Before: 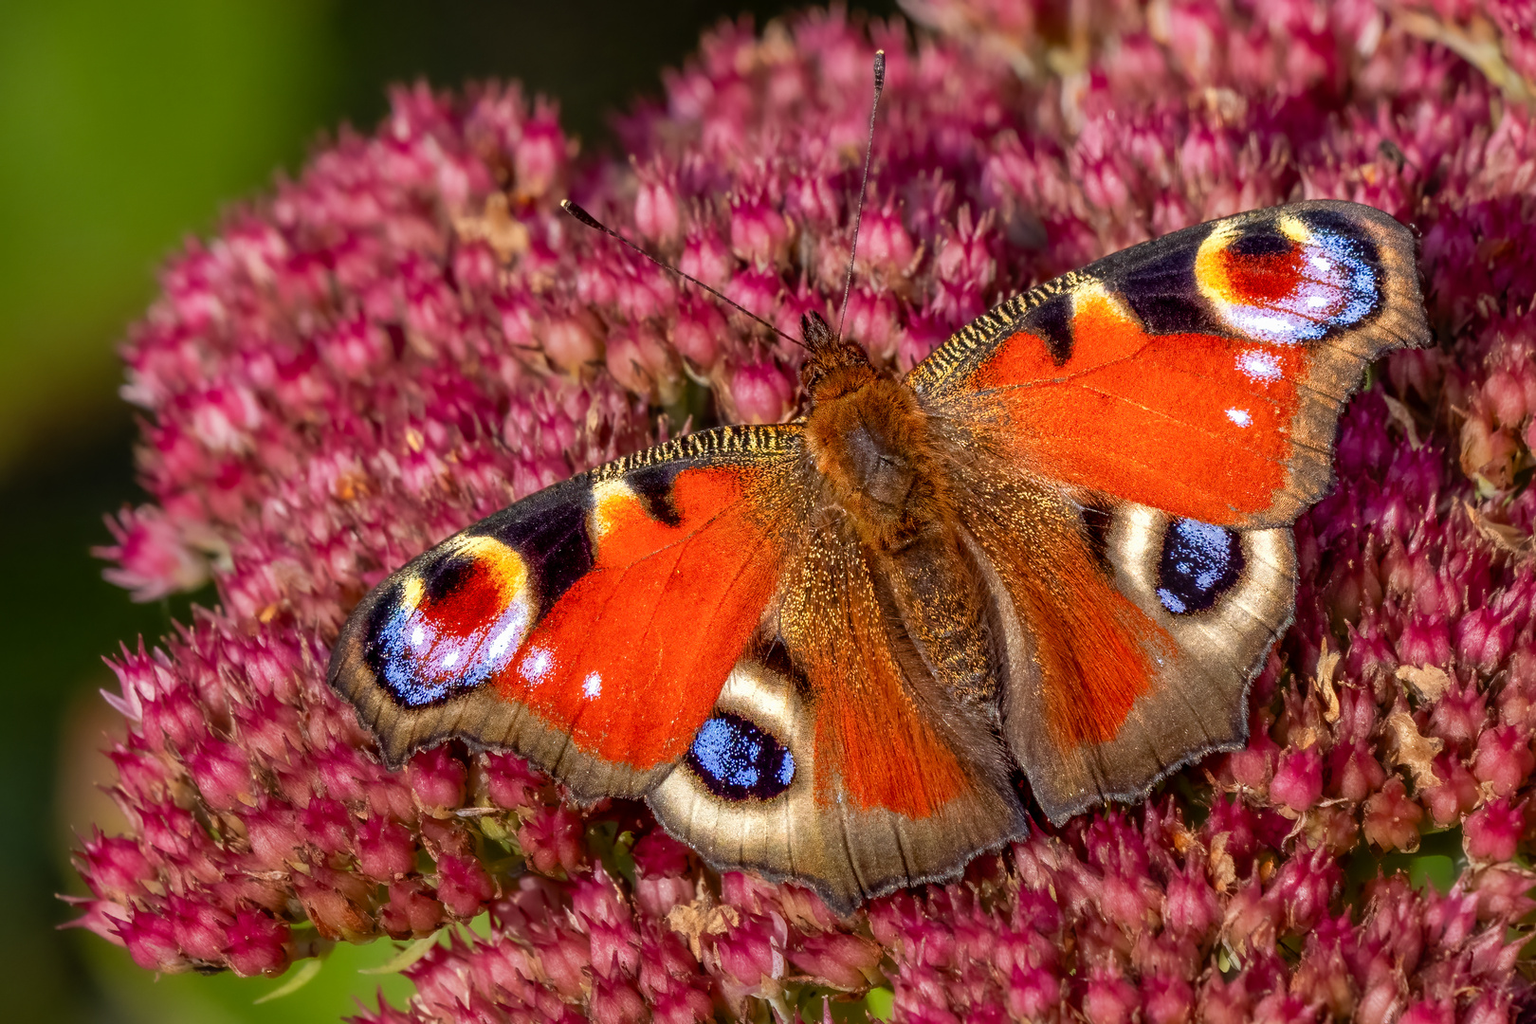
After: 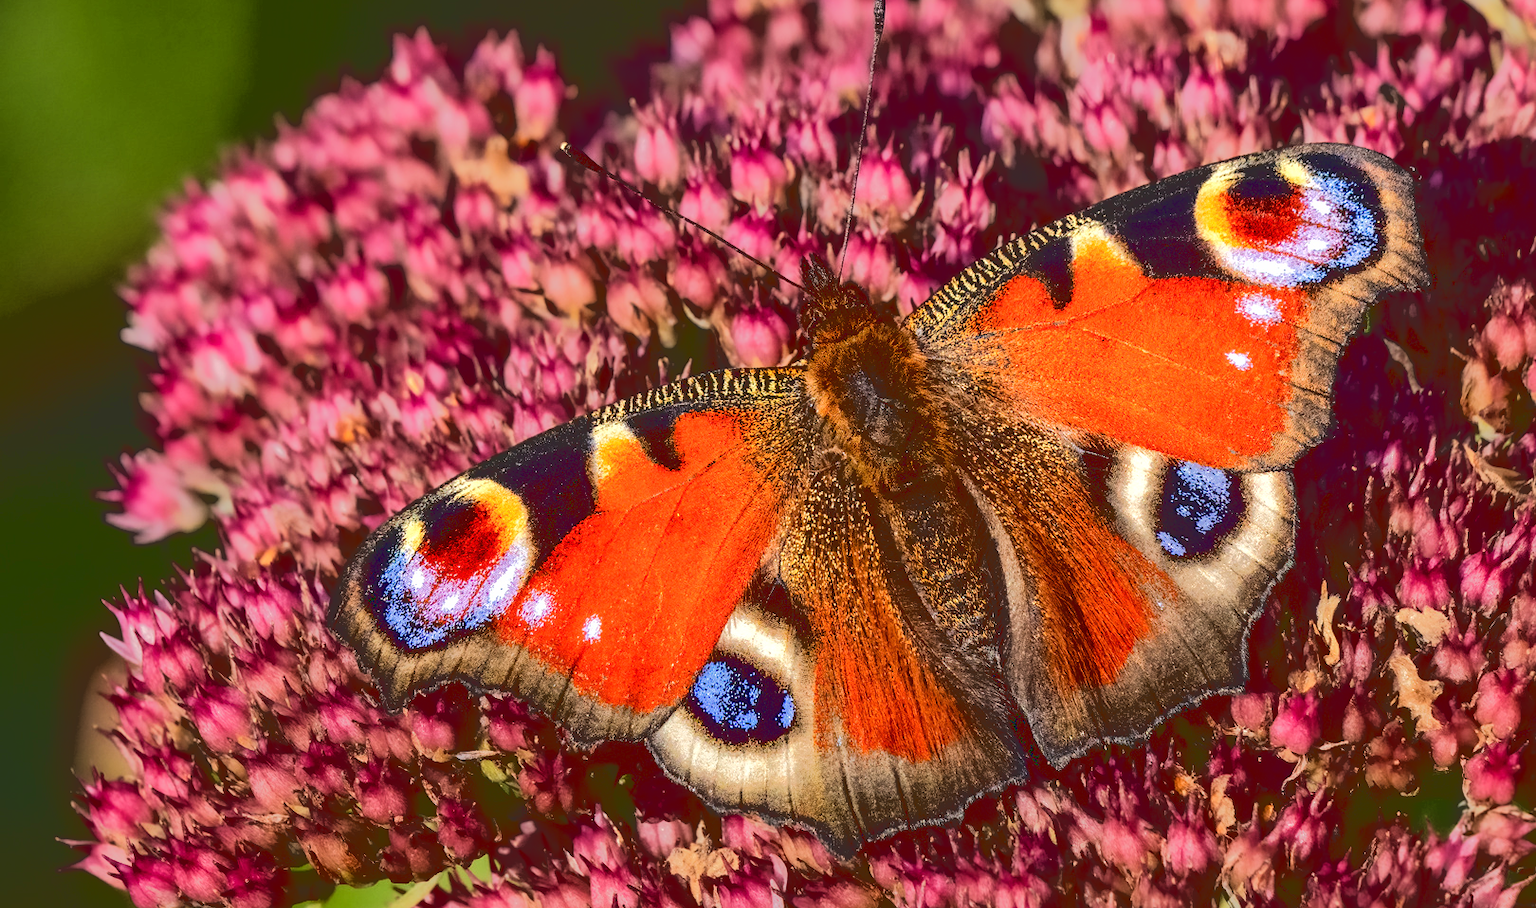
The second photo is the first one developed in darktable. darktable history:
crop and rotate: top 5.609%, bottom 5.609%
base curve: curves: ch0 [(0.065, 0.026) (0.236, 0.358) (0.53, 0.546) (0.777, 0.841) (0.924, 0.992)], preserve colors average RGB
